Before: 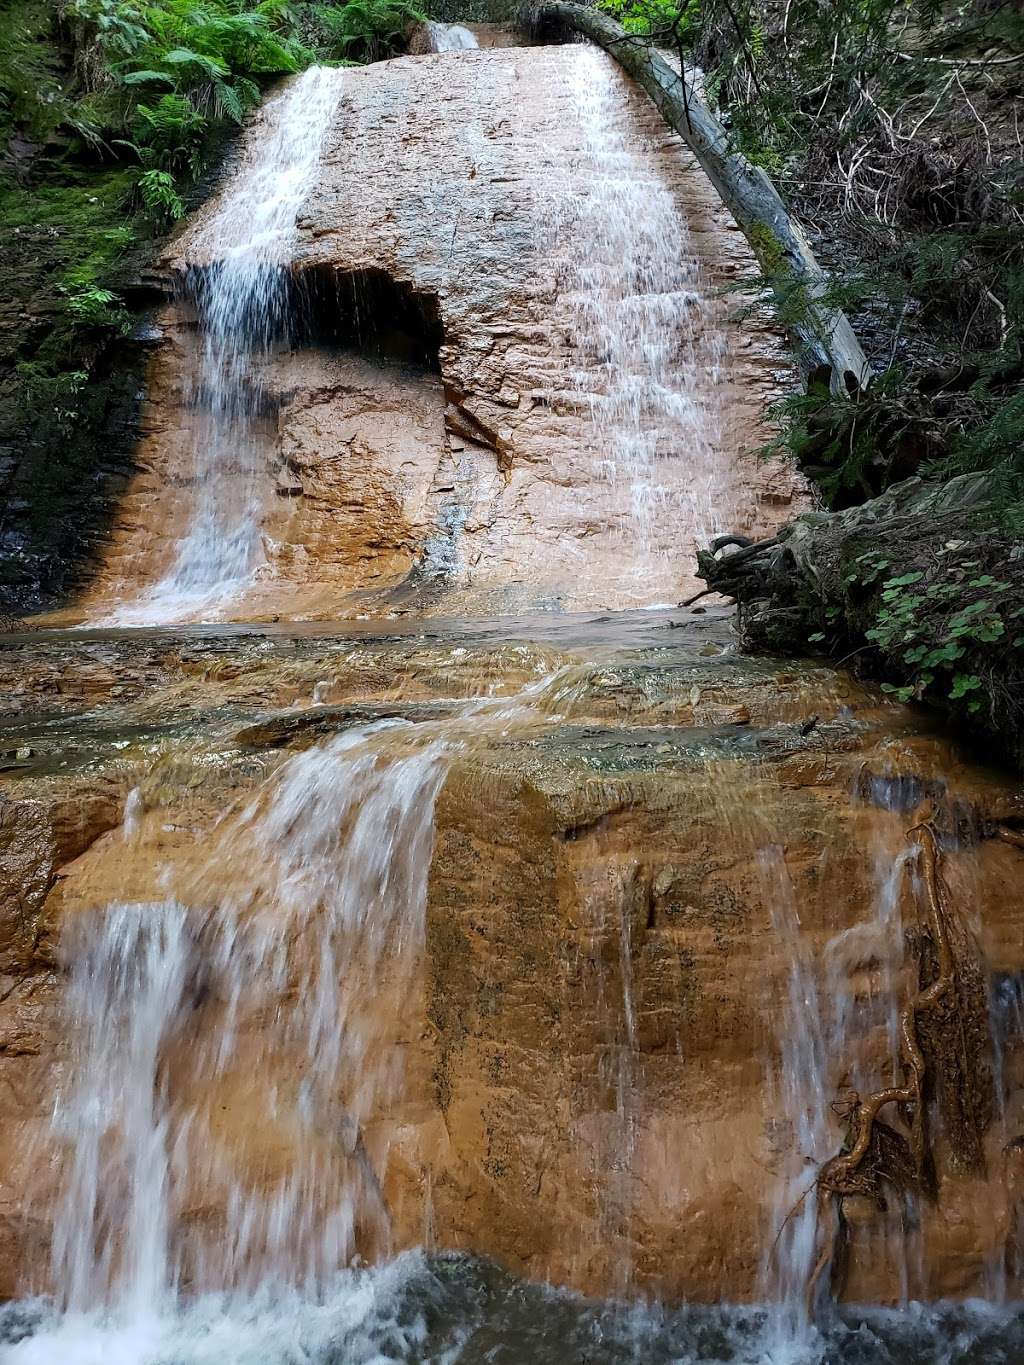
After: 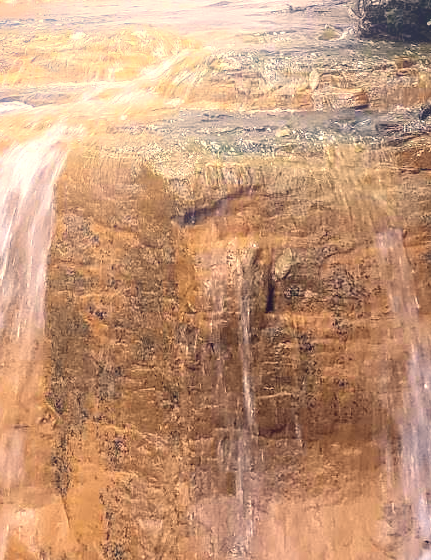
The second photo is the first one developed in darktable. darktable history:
vibrance: on, module defaults
exposure: black level correction 0, exposure 1.1 EV, compensate highlight preservation false
contrast equalizer: y [[0.5, 0.5, 0.472, 0.5, 0.5, 0.5], [0.5 ×6], [0.5 ×6], [0 ×6], [0 ×6]]
crop: left 37.221%, top 45.169%, right 20.63%, bottom 13.777%
color correction: highlights a* 19.59, highlights b* 27.49, shadows a* 3.46, shadows b* -17.28, saturation 0.73
bloom: threshold 82.5%, strength 16.25%
white balance: red 0.988, blue 1.017
